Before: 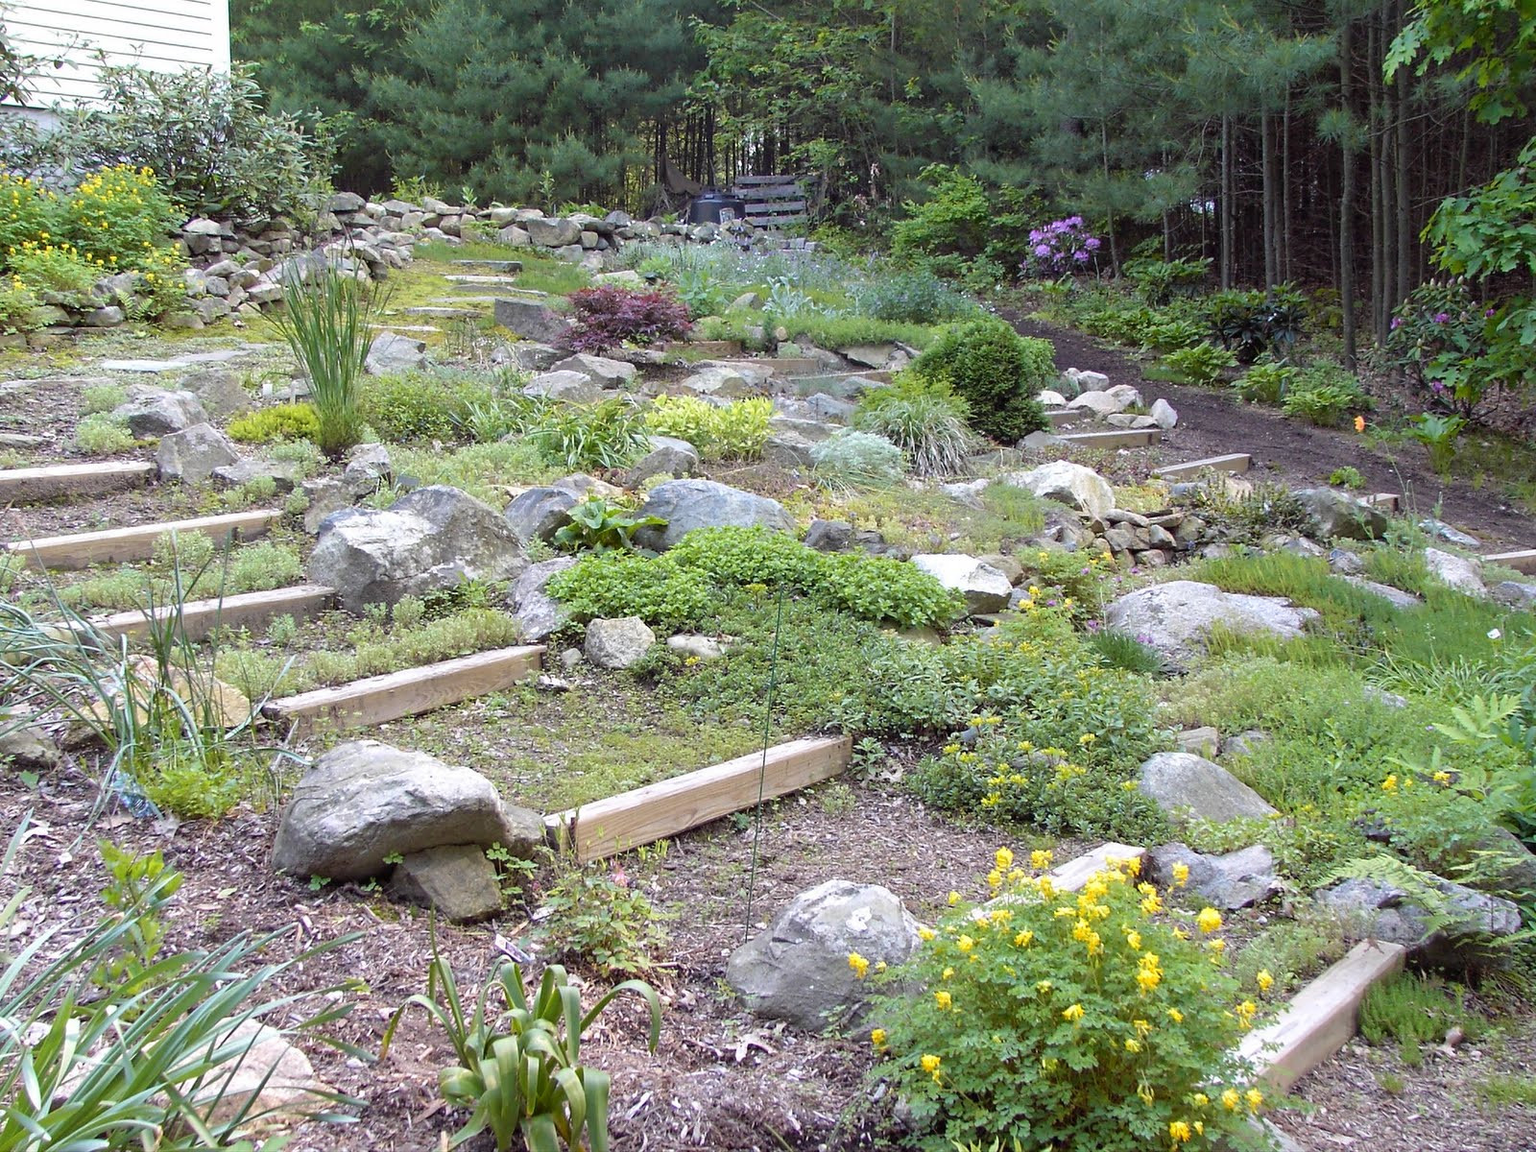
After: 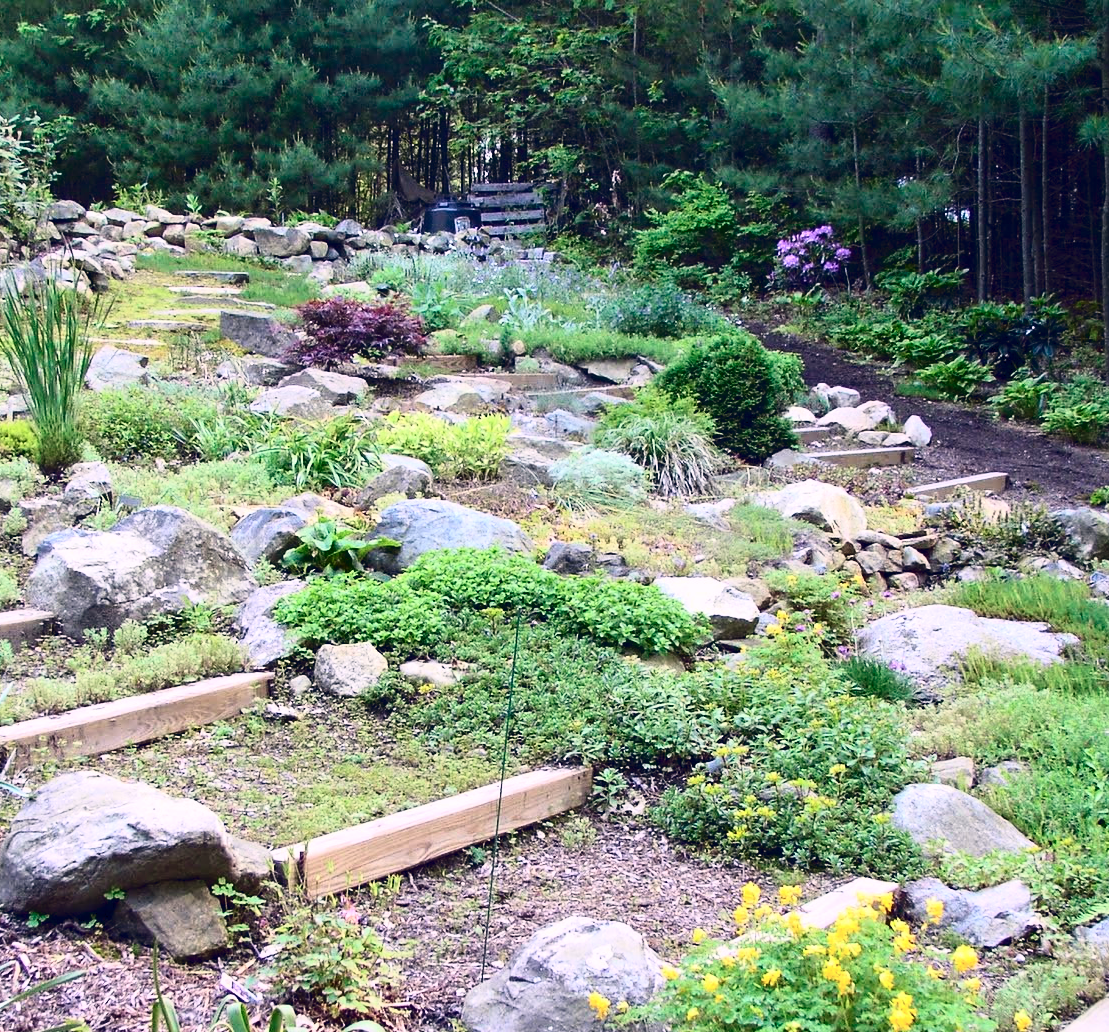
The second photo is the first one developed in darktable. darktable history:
crop: left 18.479%, right 12.2%, bottom 13.971%
color balance rgb: shadows lift › hue 87.51°, highlights gain › chroma 1.62%, highlights gain › hue 55.1°, global offset › chroma 0.1%, global offset › hue 253.66°, linear chroma grading › global chroma 0.5%
tone curve: curves: ch0 [(0, 0) (0.236, 0.124) (0.373, 0.304) (0.542, 0.593) (0.737, 0.873) (1, 1)]; ch1 [(0, 0) (0.399, 0.328) (0.488, 0.484) (0.598, 0.624) (1, 1)]; ch2 [(0, 0) (0.448, 0.405) (0.523, 0.511) (0.592, 0.59) (1, 1)], color space Lab, independent channels, preserve colors none
